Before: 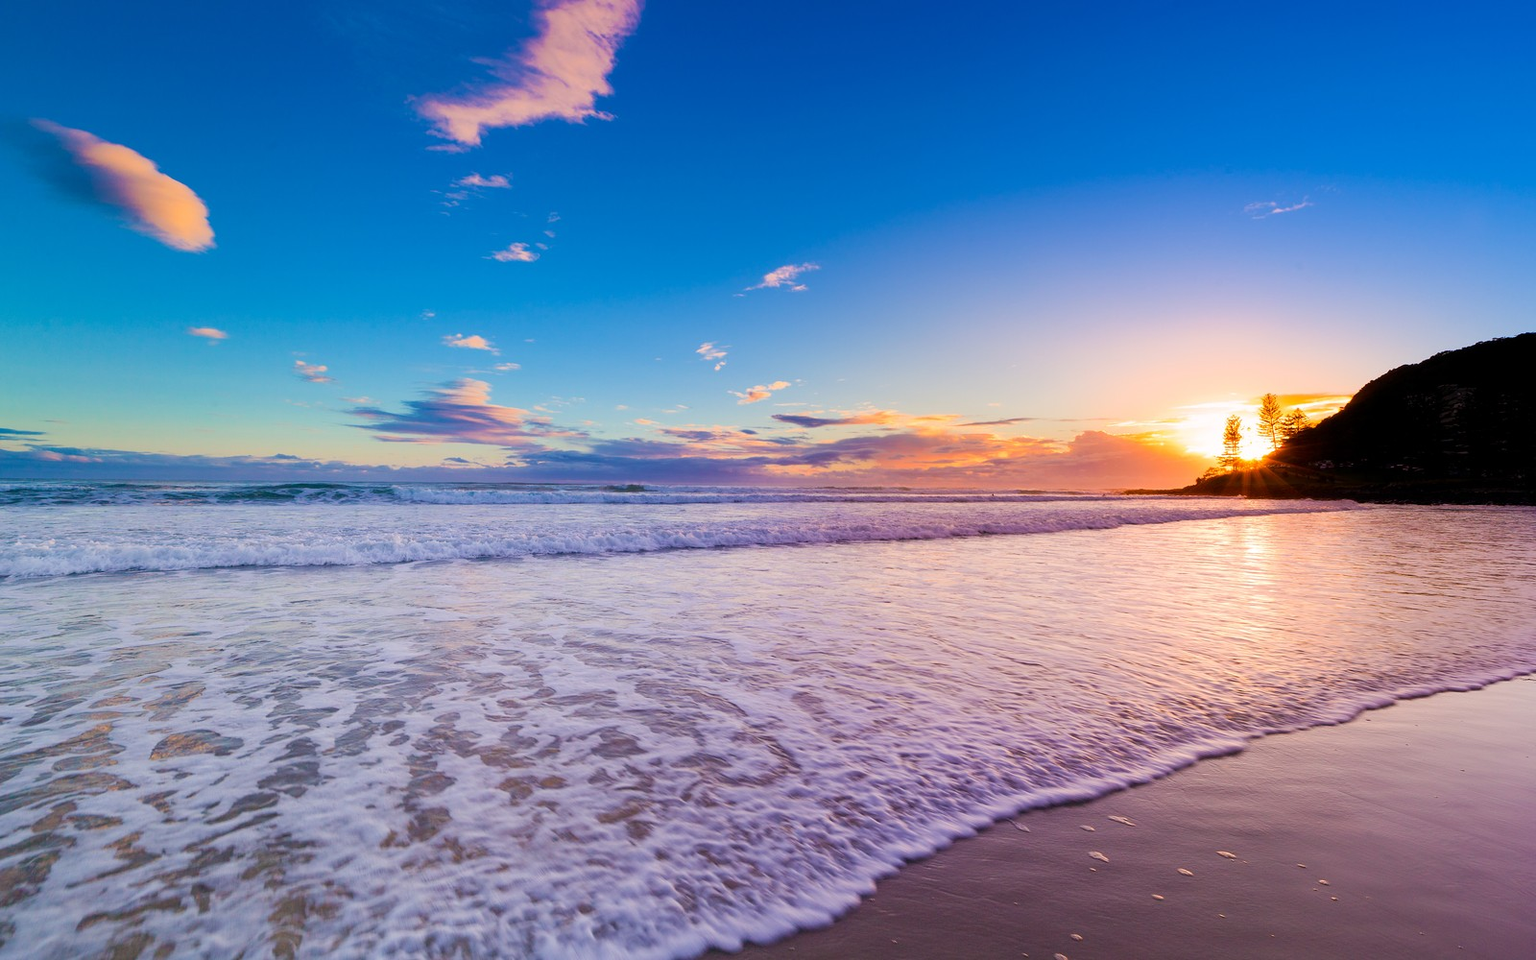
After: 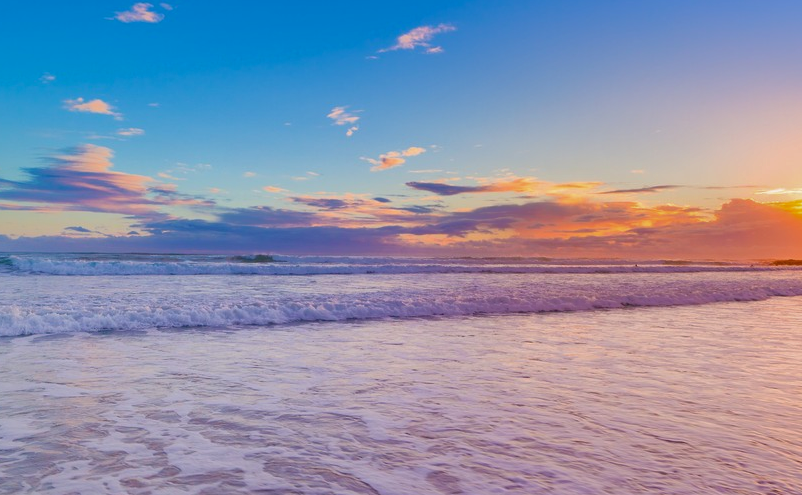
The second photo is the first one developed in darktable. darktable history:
crop: left 24.935%, top 25.062%, right 24.885%, bottom 25.347%
shadows and highlights: highlights -59.9
